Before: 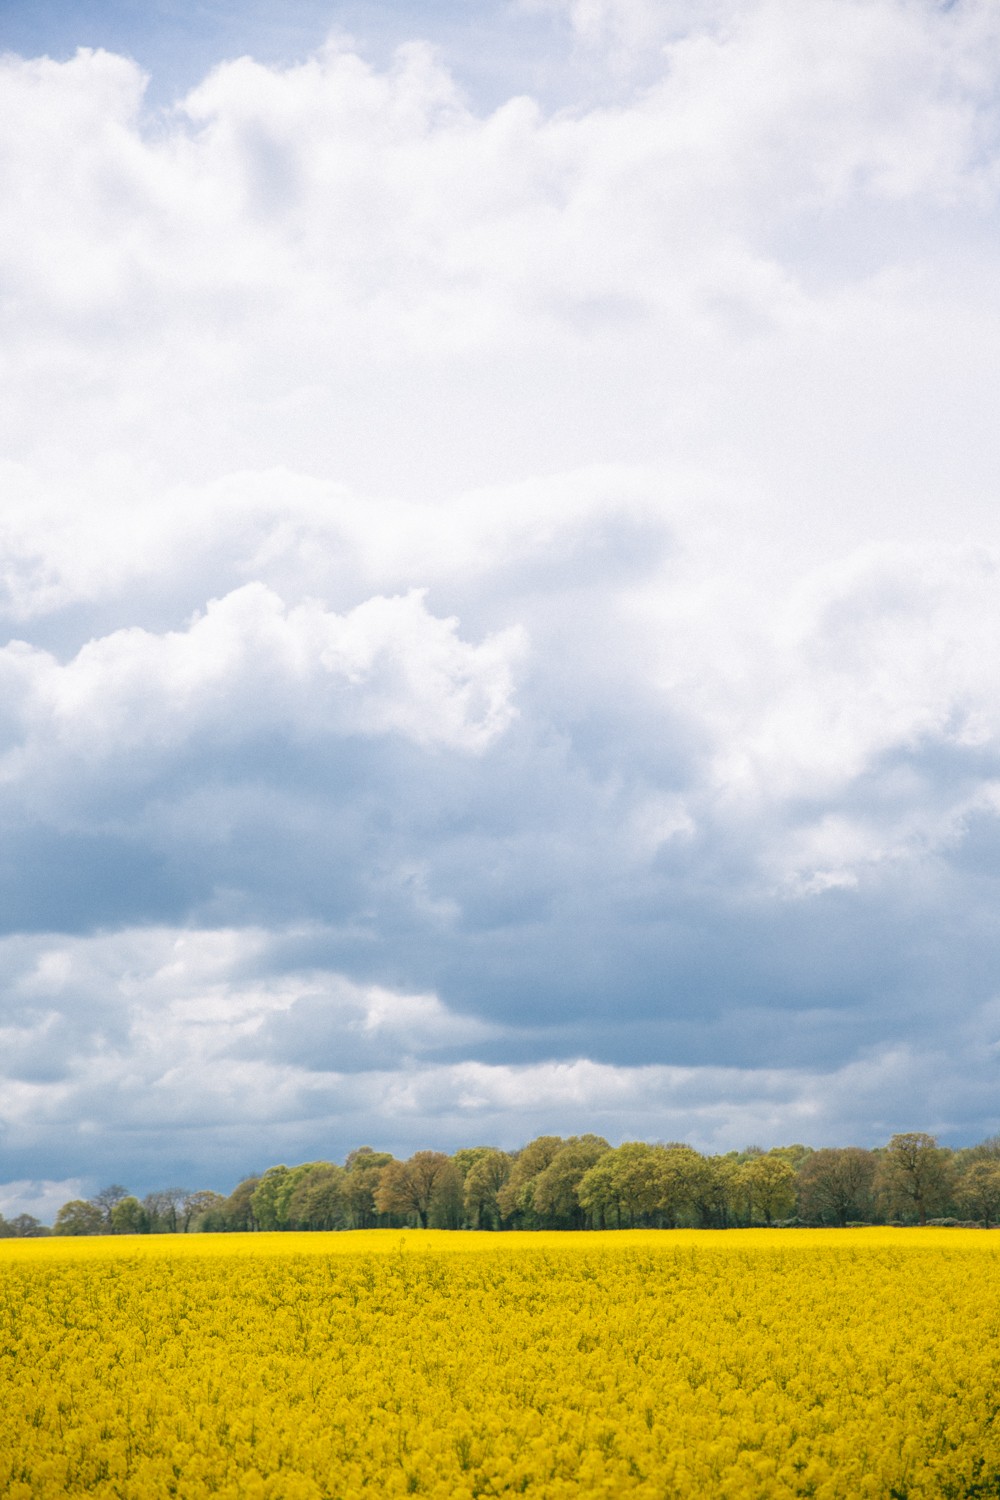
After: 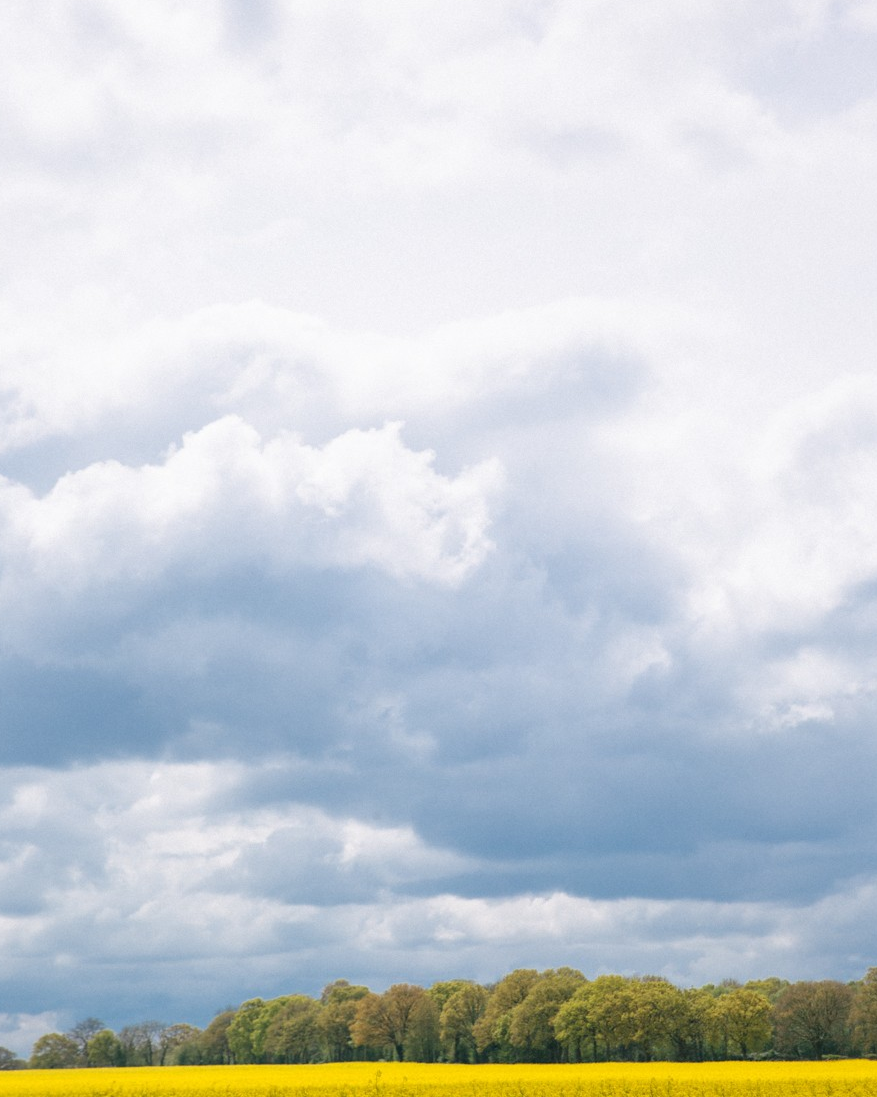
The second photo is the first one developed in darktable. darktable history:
crop and rotate: left 2.446%, top 11.136%, right 9.781%, bottom 15.706%
